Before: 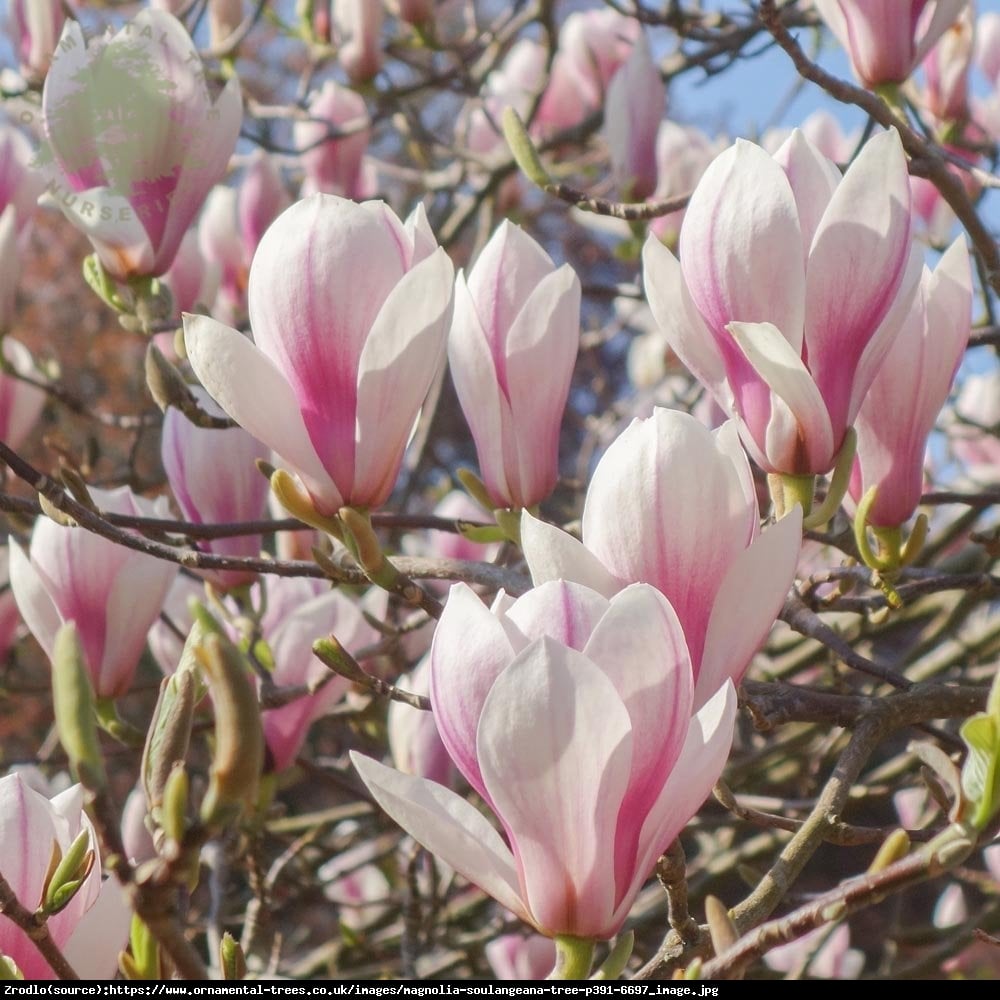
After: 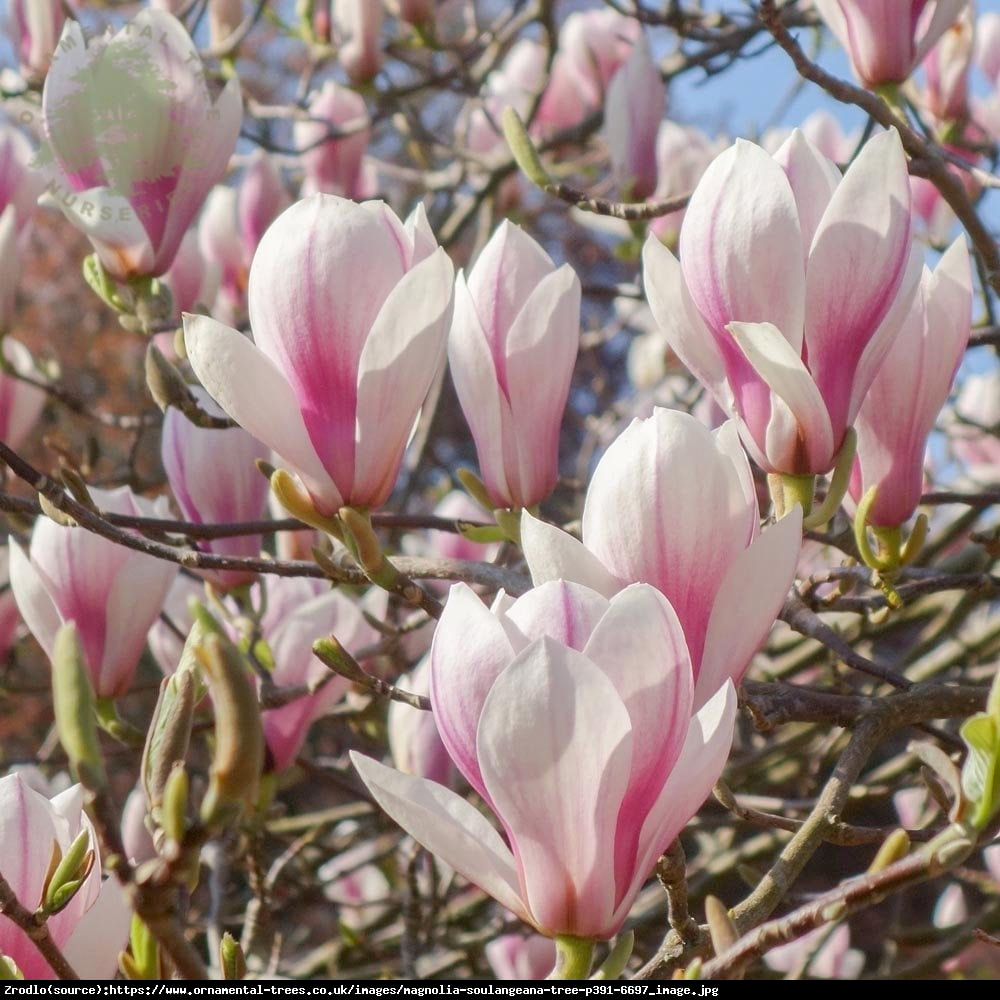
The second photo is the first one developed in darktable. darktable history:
shadows and highlights: shadows 61.57, white point adjustment 0.341, highlights -33.44, compress 83.88%
exposure: black level correction 0.007, compensate highlight preservation false
